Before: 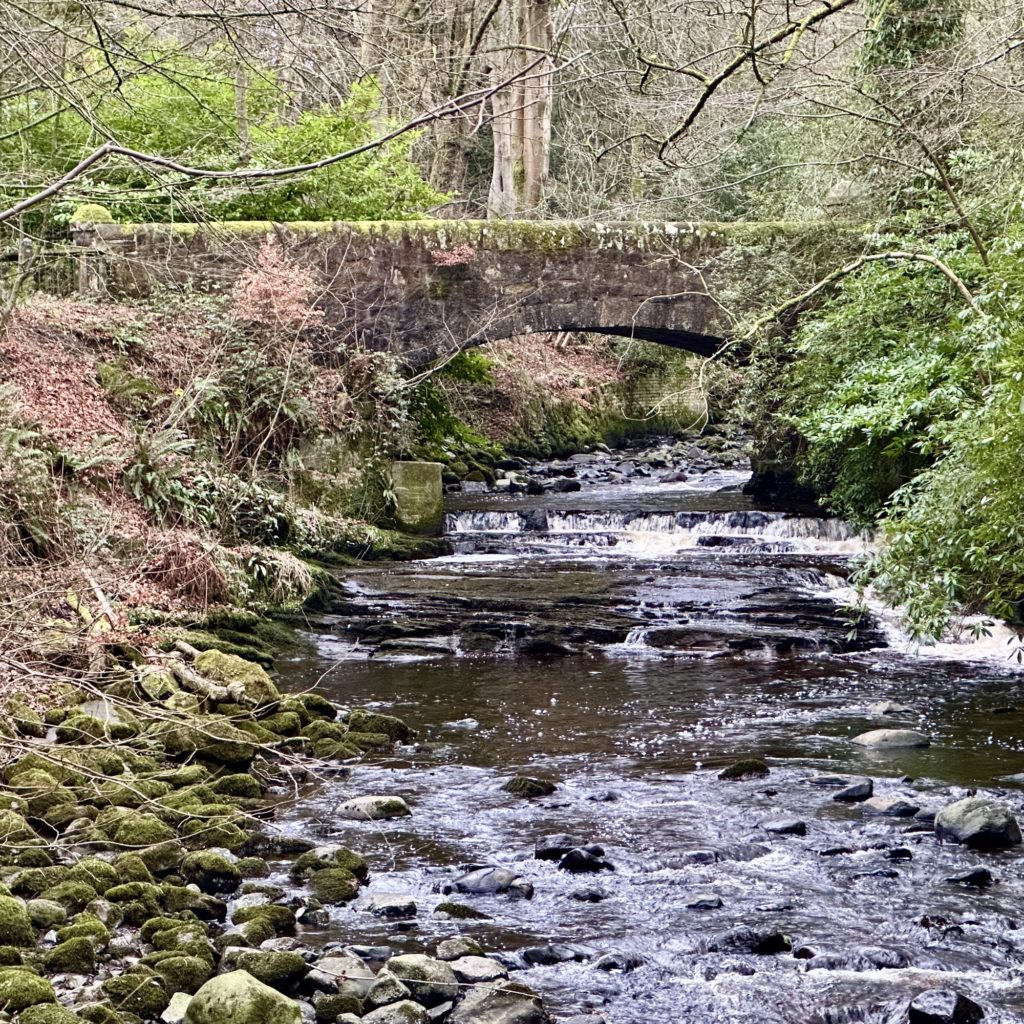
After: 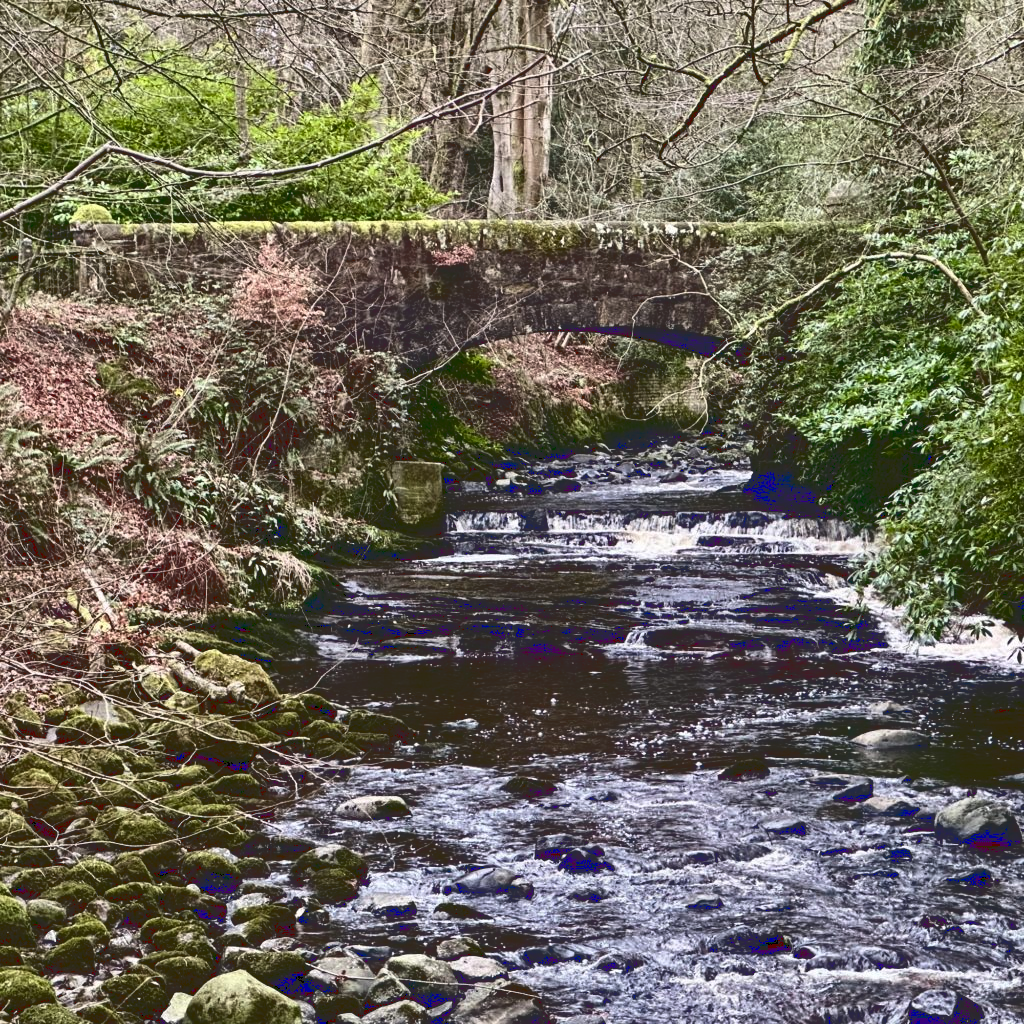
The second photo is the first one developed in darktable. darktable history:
base curve: curves: ch0 [(0, 0.02) (0.083, 0.036) (1, 1)]
